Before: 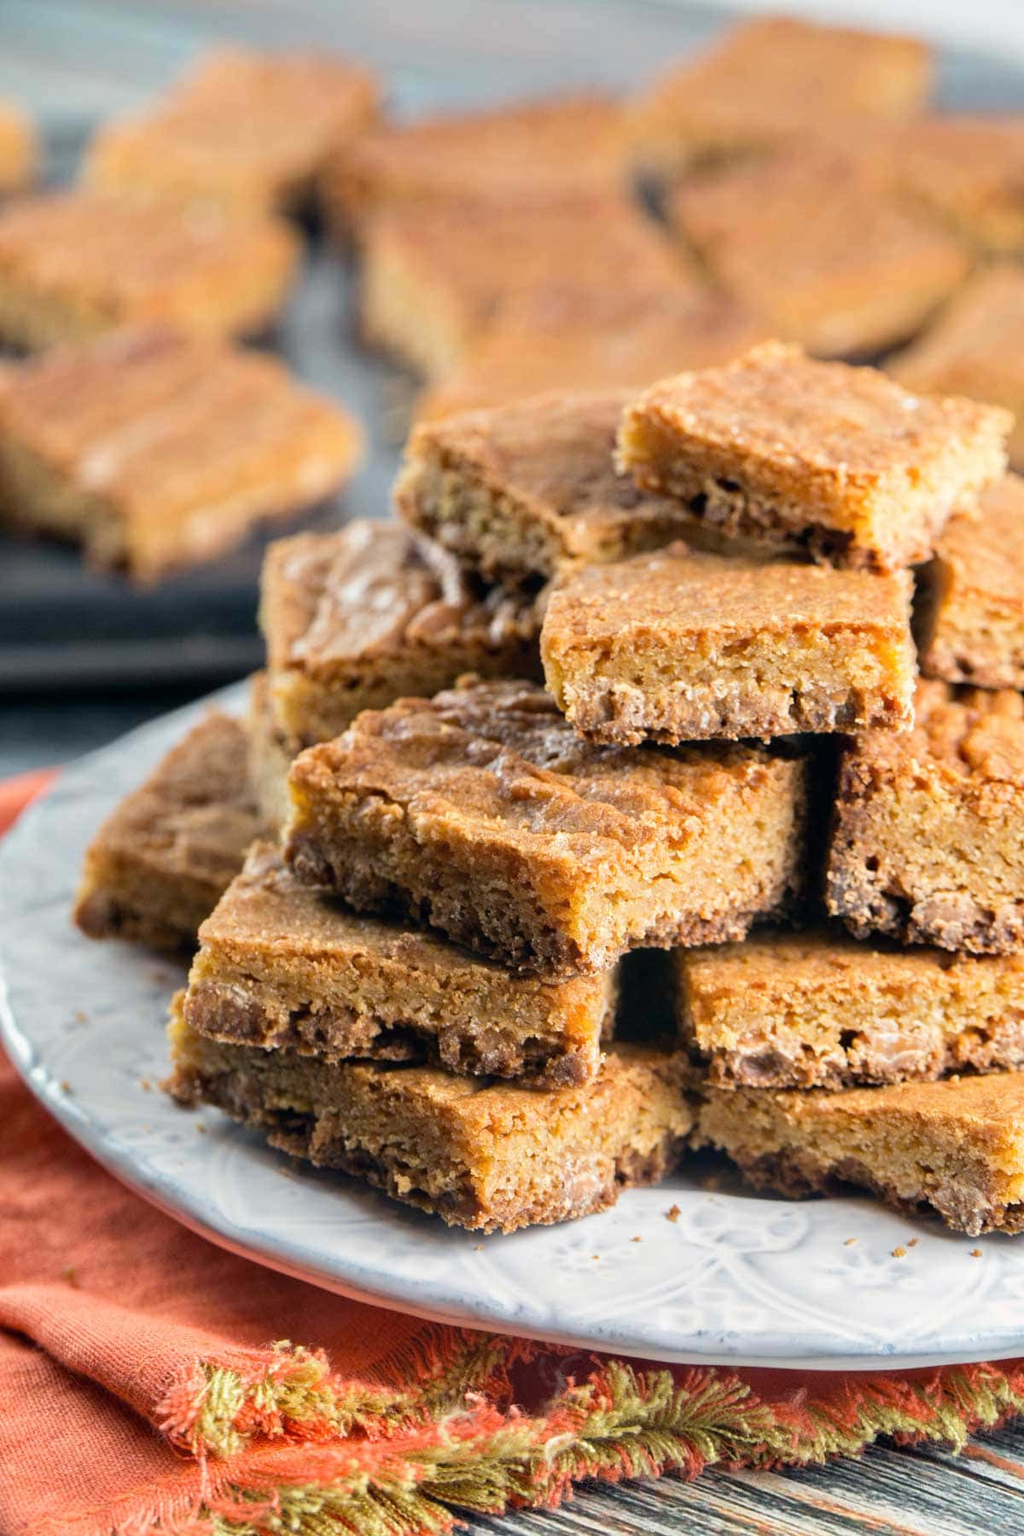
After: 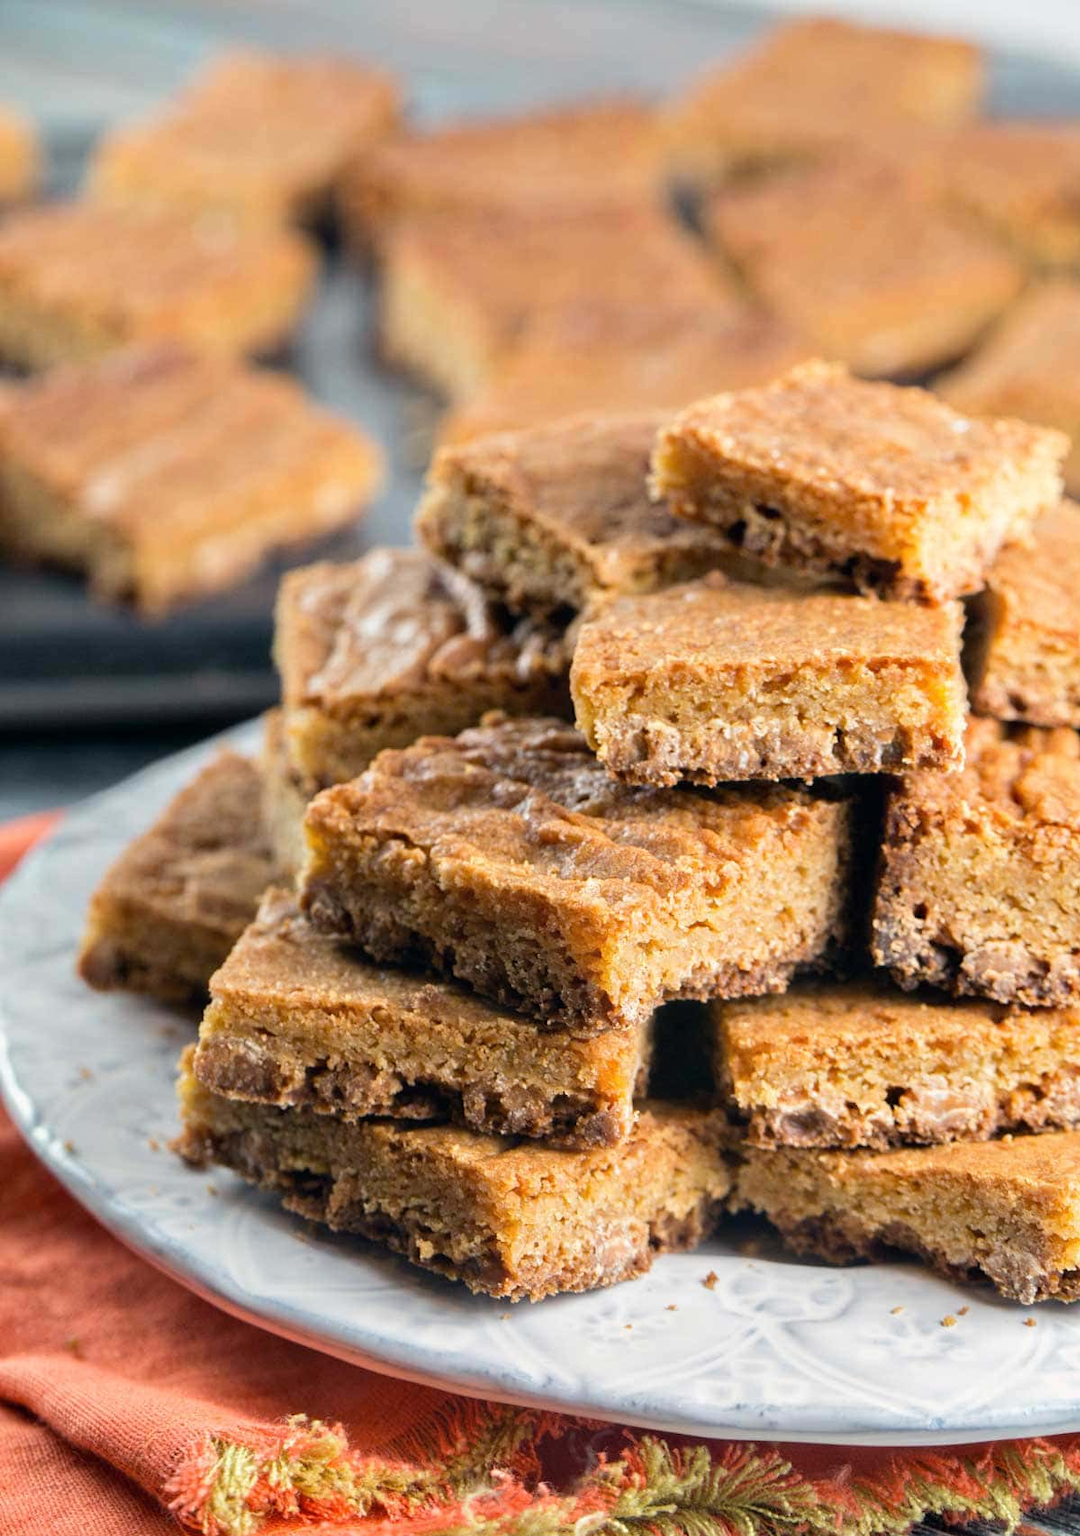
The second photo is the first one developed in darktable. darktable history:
crop and rotate: top 0.009%, bottom 5.188%
